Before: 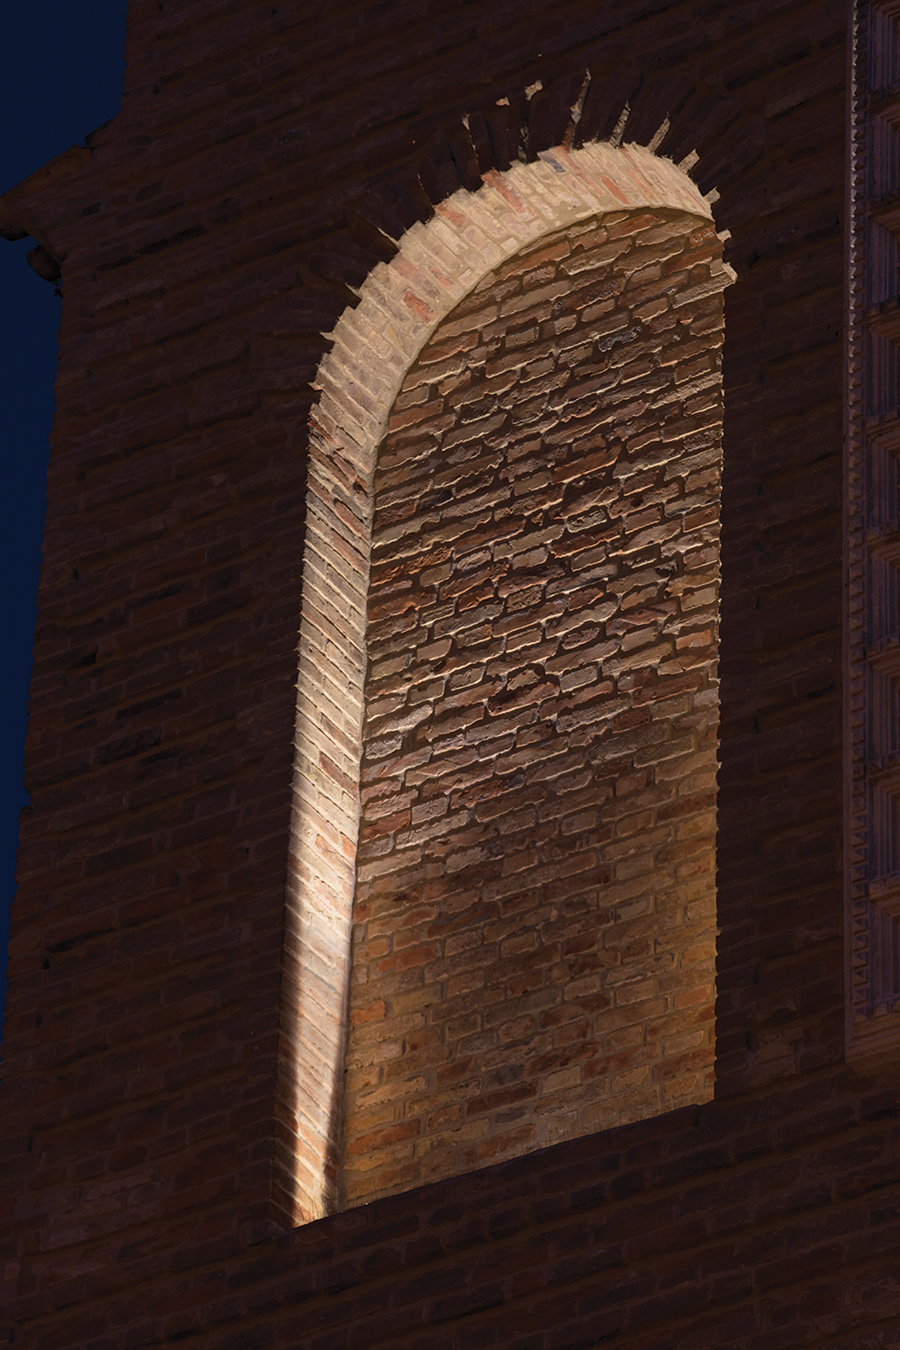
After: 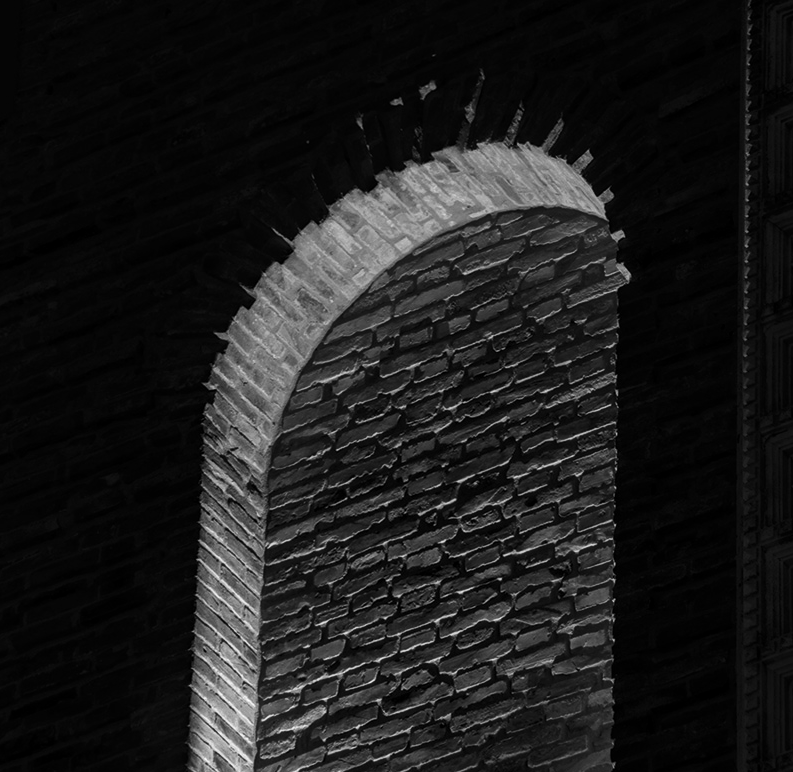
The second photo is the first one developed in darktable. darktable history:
monochrome: on, module defaults
color balance rgb: perceptual saturation grading › global saturation 10%, global vibrance 10%
contrast brightness saturation: contrast 0.13, brightness -0.24, saturation 0.14
local contrast: on, module defaults
crop and rotate: left 11.812%, bottom 42.776%
contrast equalizer: y [[0.5 ×4, 0.483, 0.43], [0.5 ×6], [0.5 ×6], [0 ×6], [0 ×6]]
